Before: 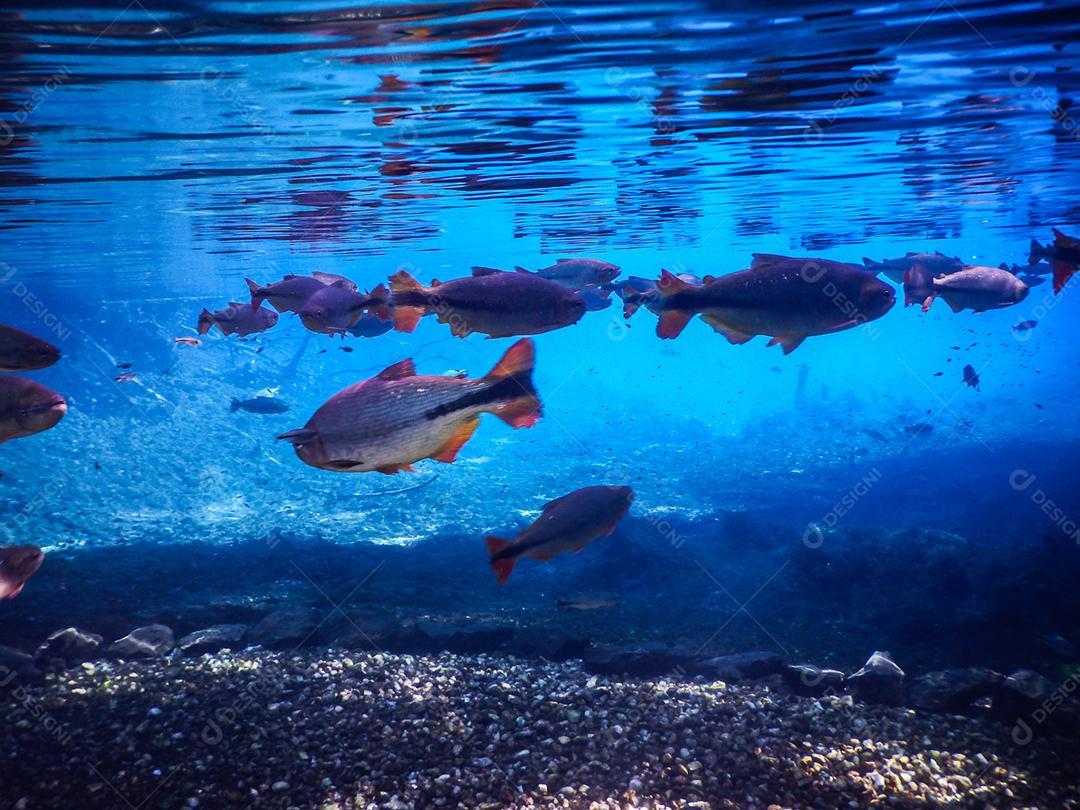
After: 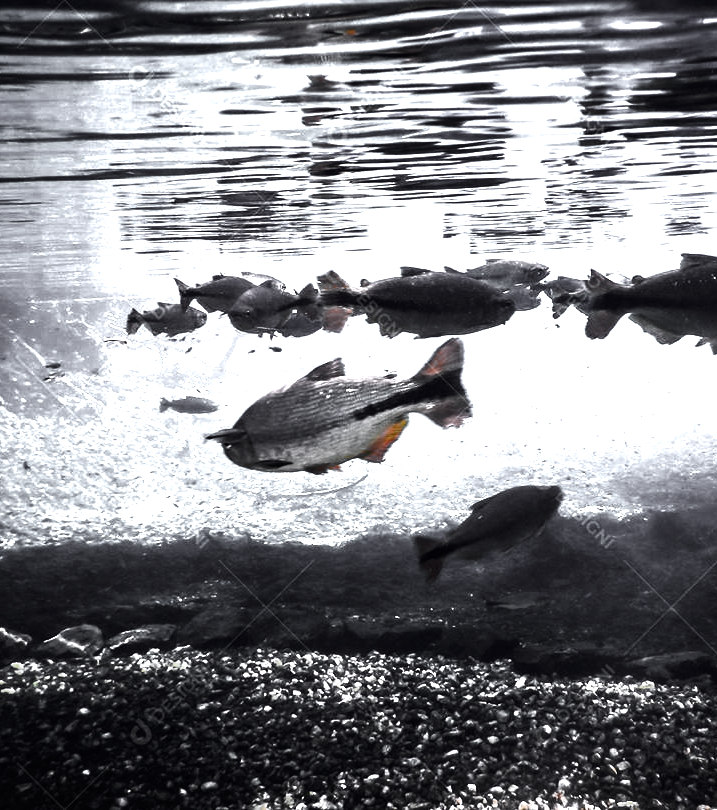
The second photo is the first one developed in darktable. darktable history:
color balance rgb: power › luminance -7.775%, power › chroma 1.11%, power › hue 215.59°, perceptual saturation grading › global saturation 30.264%
contrast brightness saturation: contrast 0.267, brightness 0.023, saturation 0.874
crop and rotate: left 6.623%, right 26.944%
color zones: curves: ch0 [(0, 0.613) (0.01, 0.613) (0.245, 0.448) (0.498, 0.529) (0.642, 0.665) (0.879, 0.777) (0.99, 0.613)]; ch1 [(0, 0.035) (0.121, 0.189) (0.259, 0.197) (0.415, 0.061) (0.589, 0.022) (0.732, 0.022) (0.857, 0.026) (0.991, 0.053)]
